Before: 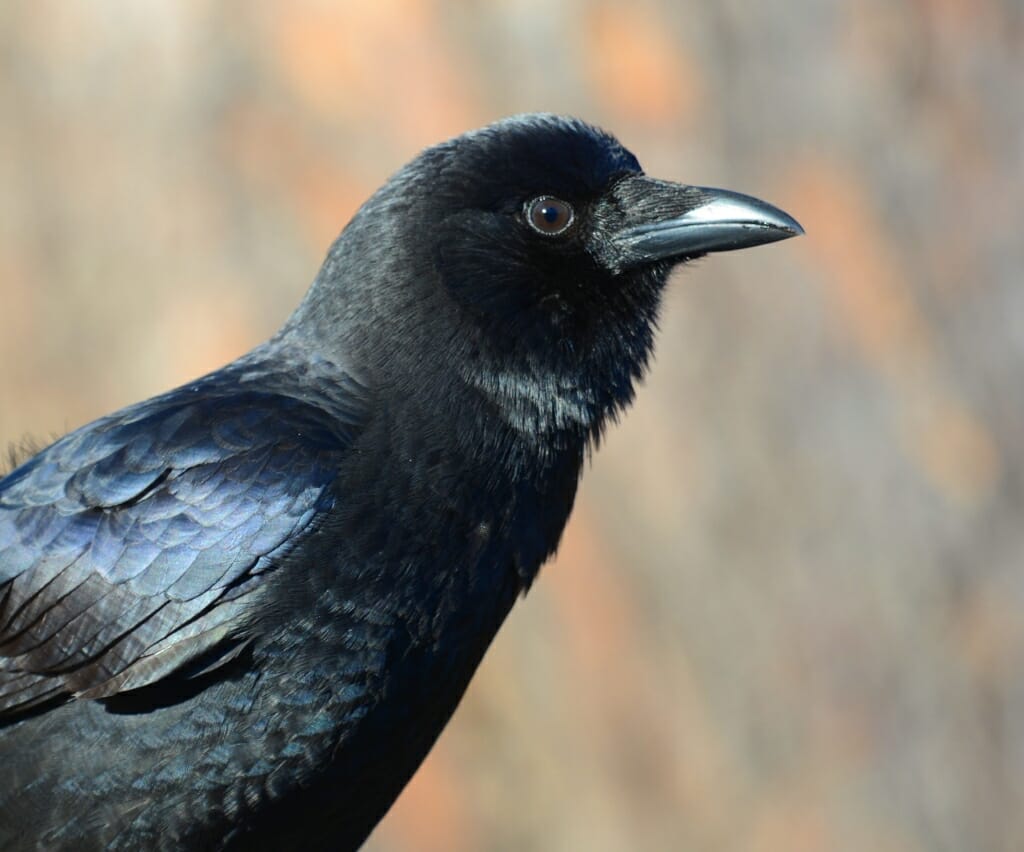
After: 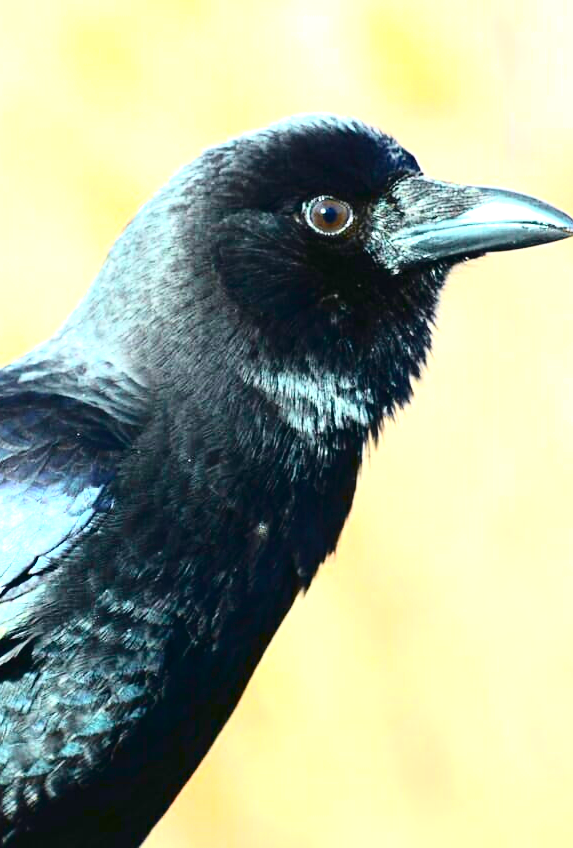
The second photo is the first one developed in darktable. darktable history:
exposure: black level correction 0.001, exposure 1.719 EV, compensate exposure bias true, compensate highlight preservation false
tone curve: curves: ch0 [(0, 0.023) (0.132, 0.075) (0.251, 0.186) (0.441, 0.476) (0.662, 0.757) (0.849, 0.927) (1, 0.99)]; ch1 [(0, 0) (0.447, 0.411) (0.483, 0.469) (0.498, 0.496) (0.518, 0.514) (0.561, 0.59) (0.606, 0.659) (0.657, 0.725) (0.869, 0.916) (1, 1)]; ch2 [(0, 0) (0.307, 0.315) (0.425, 0.438) (0.483, 0.477) (0.503, 0.503) (0.526, 0.553) (0.552, 0.601) (0.615, 0.669) (0.703, 0.797) (0.985, 0.966)], color space Lab, independent channels
crop: left 21.674%, right 22.086%
